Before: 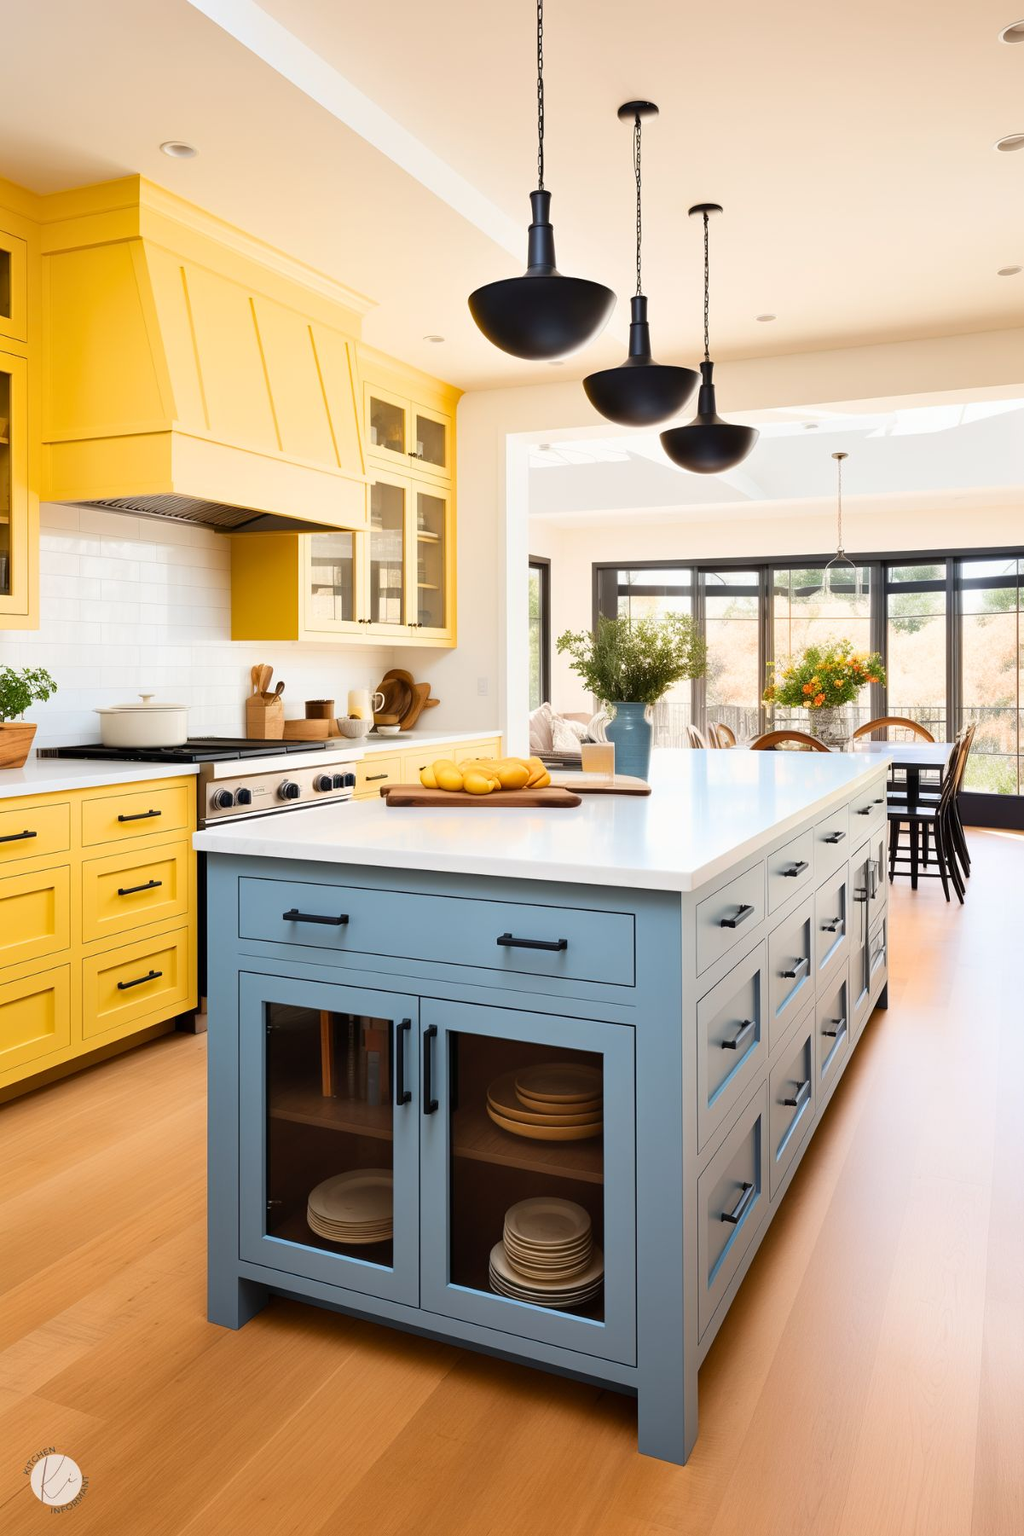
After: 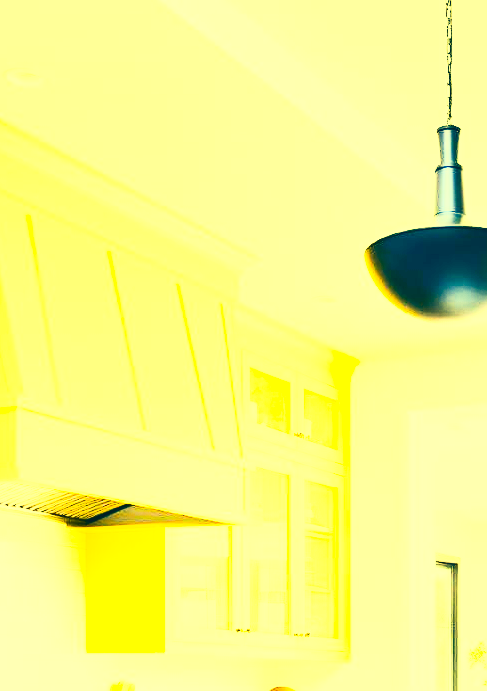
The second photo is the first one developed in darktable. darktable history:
contrast brightness saturation: contrast 0.631, brightness 0.359, saturation 0.139
color correction: highlights a* -15.43, highlights b* 39.83, shadows a* -39.23, shadows b* -25.79
base curve: curves: ch0 [(0, 0) (0.032, 0.025) (0.121, 0.166) (0.206, 0.329) (0.605, 0.79) (1, 1)], preserve colors none
exposure: black level correction 0, exposure 1.988 EV, compensate highlight preservation false
crop: left 15.486%, top 5.45%, right 43.963%, bottom 56.17%
color zones: mix 41.05%
velvia: on, module defaults
